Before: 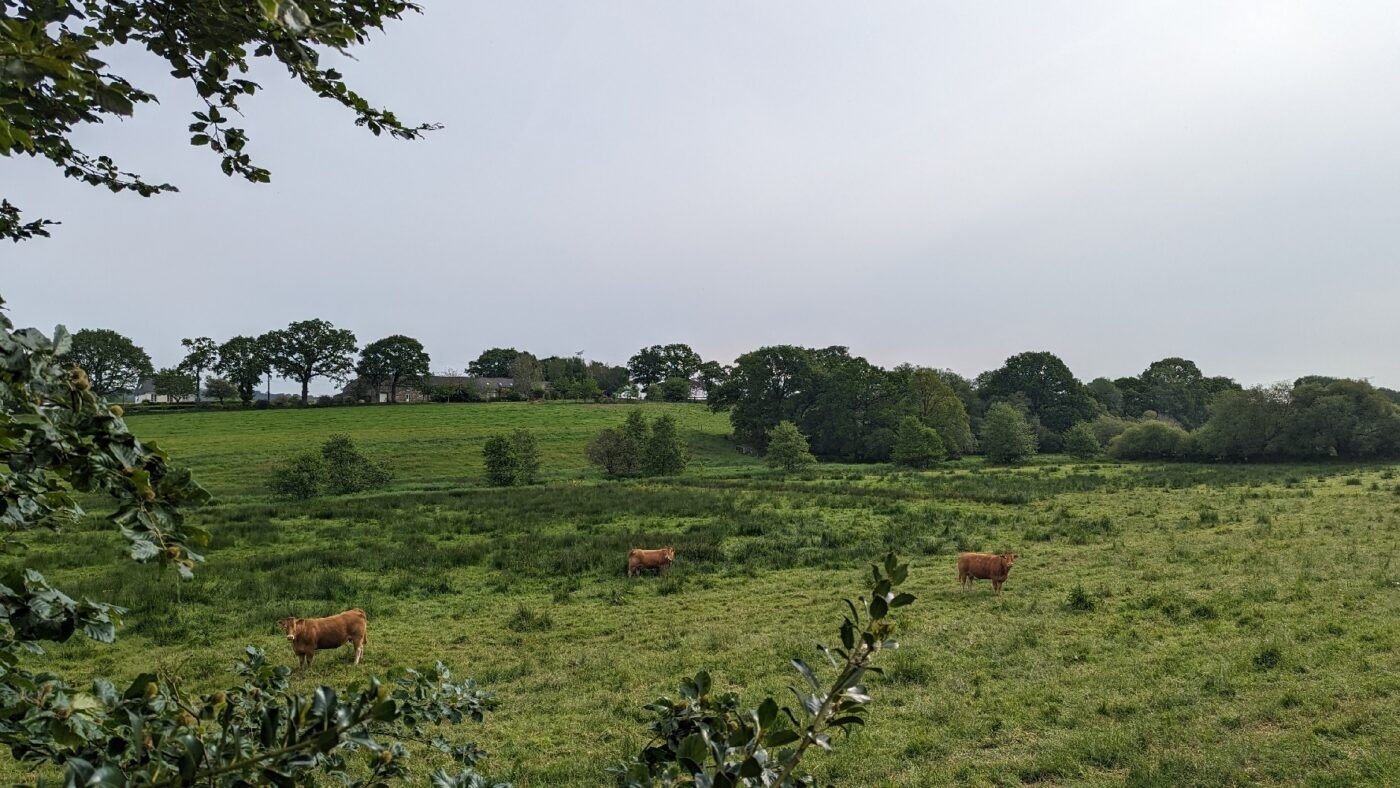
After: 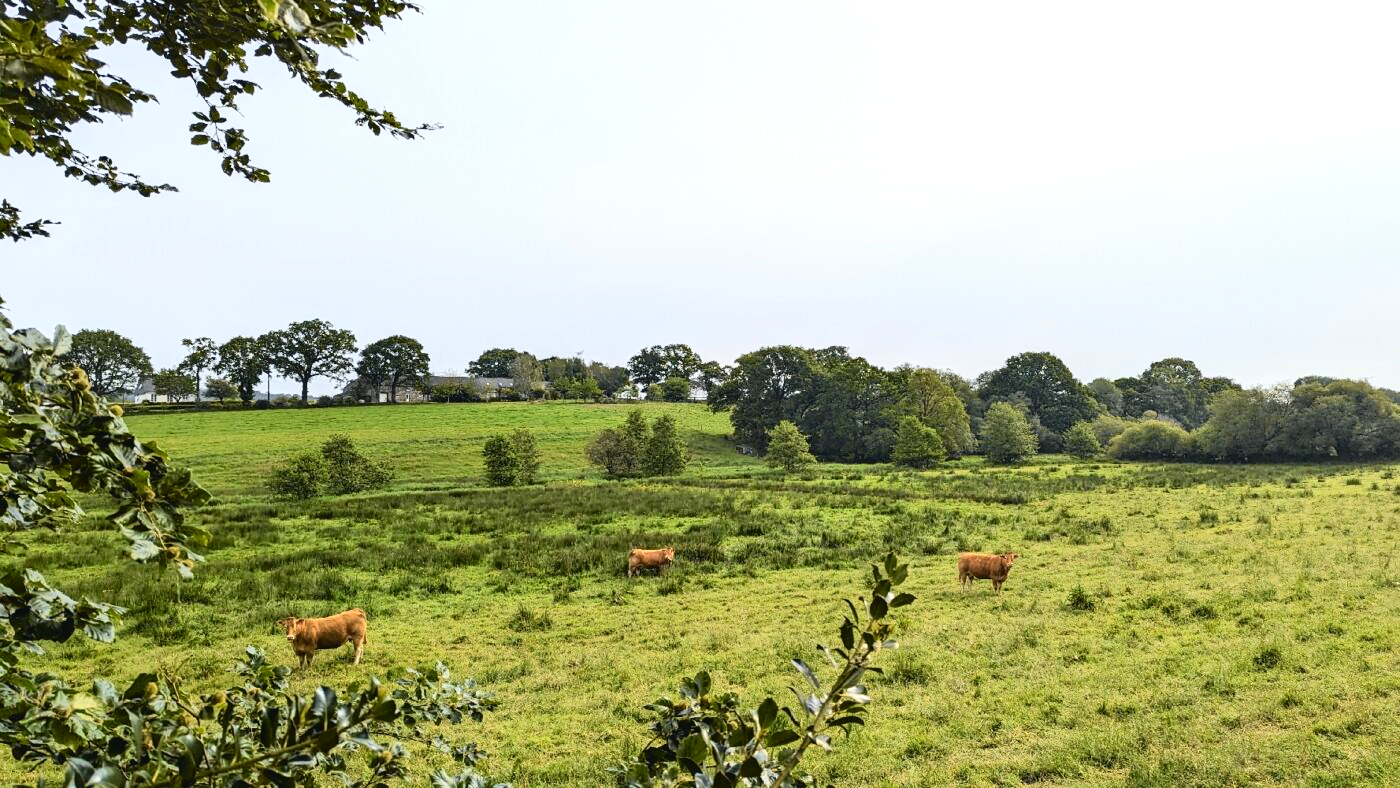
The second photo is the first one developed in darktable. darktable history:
tone curve: curves: ch0 [(0, 0.03) (0.113, 0.087) (0.207, 0.184) (0.515, 0.612) (0.712, 0.793) (1, 0.946)]; ch1 [(0, 0) (0.172, 0.123) (0.317, 0.279) (0.407, 0.401) (0.476, 0.482) (0.505, 0.499) (0.534, 0.534) (0.632, 0.645) (0.726, 0.745) (1, 1)]; ch2 [(0, 0) (0.411, 0.424) (0.505, 0.505) (0.521, 0.524) (0.541, 0.569) (0.65, 0.699) (1, 1)], color space Lab, independent channels, preserve colors none
exposure: exposure 0.943 EV, compensate highlight preservation false
